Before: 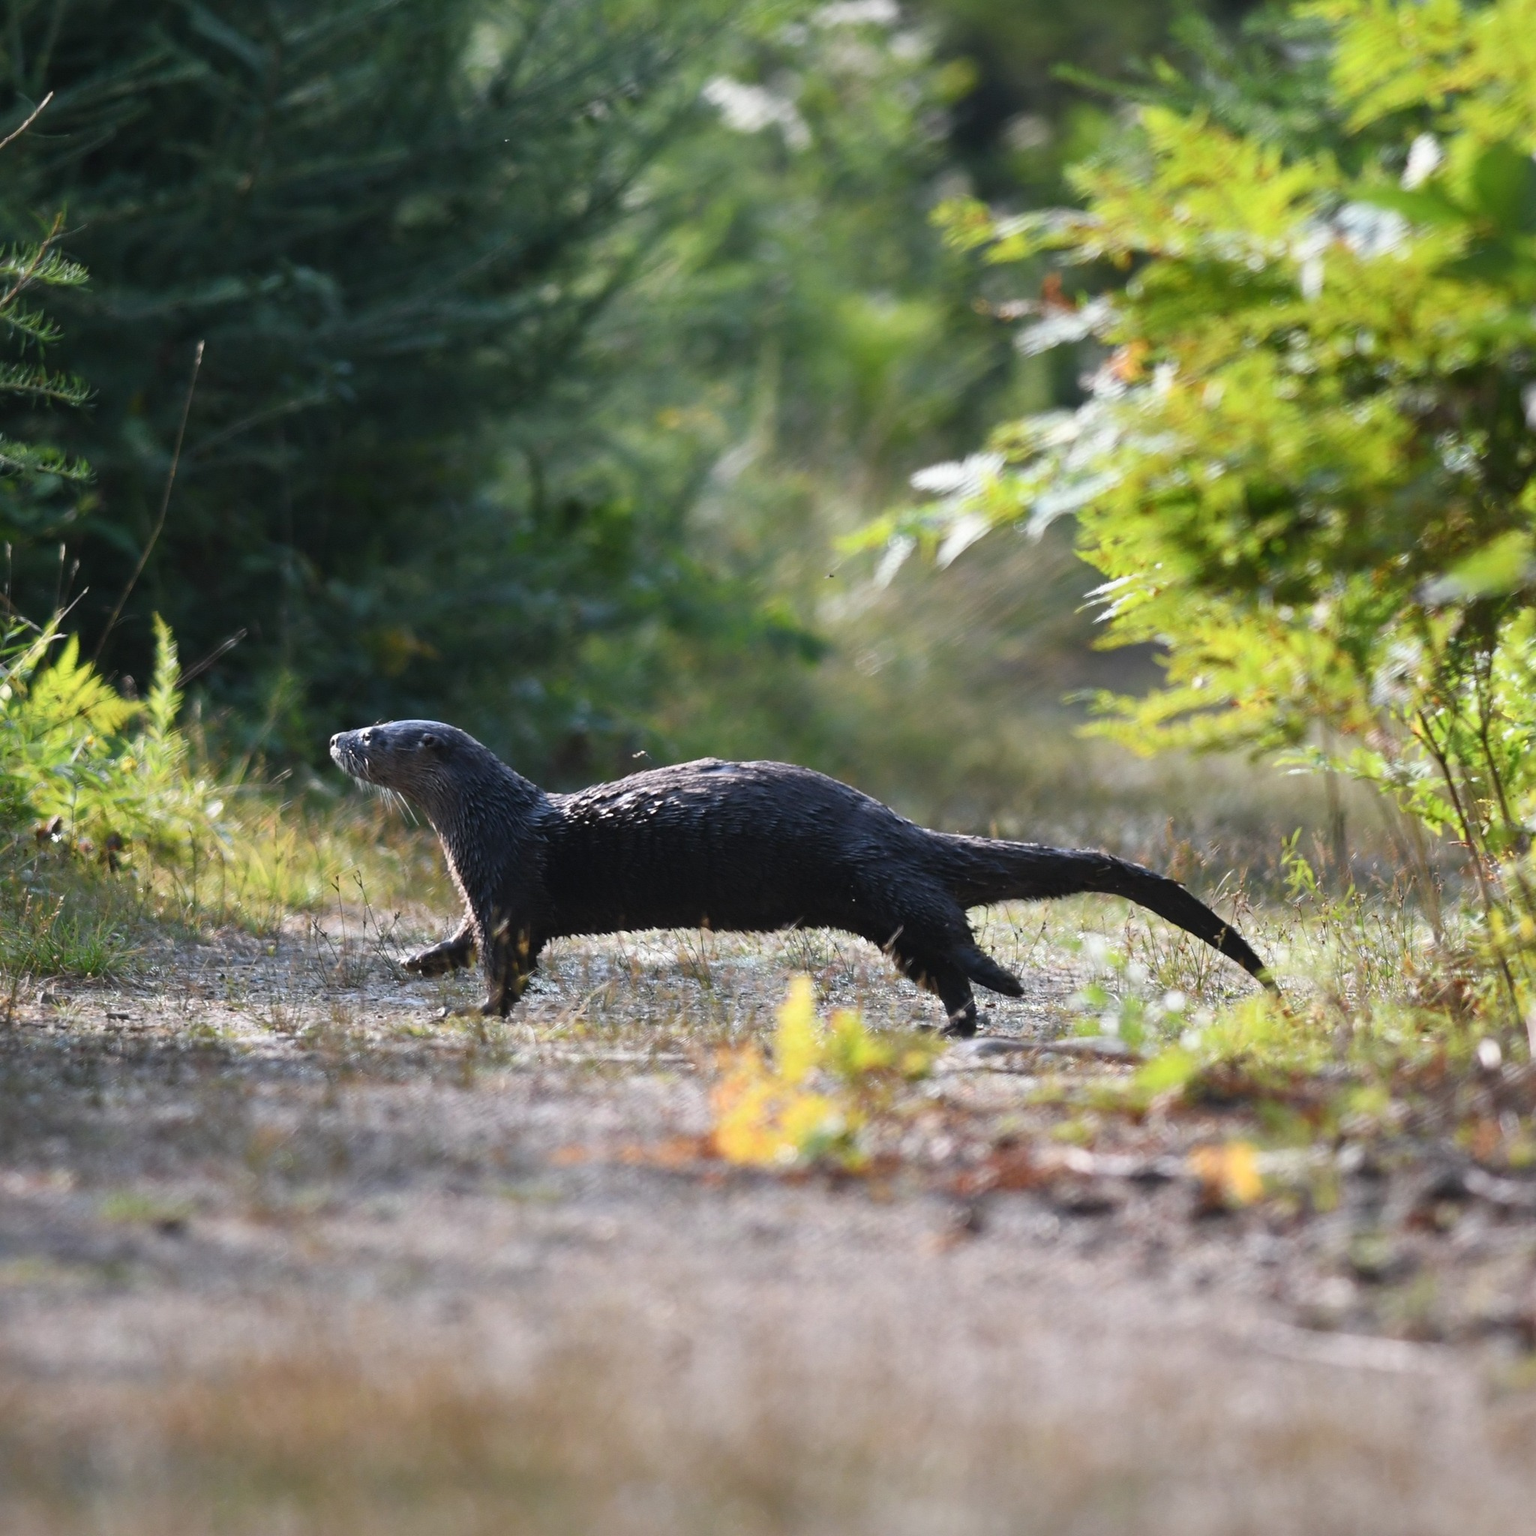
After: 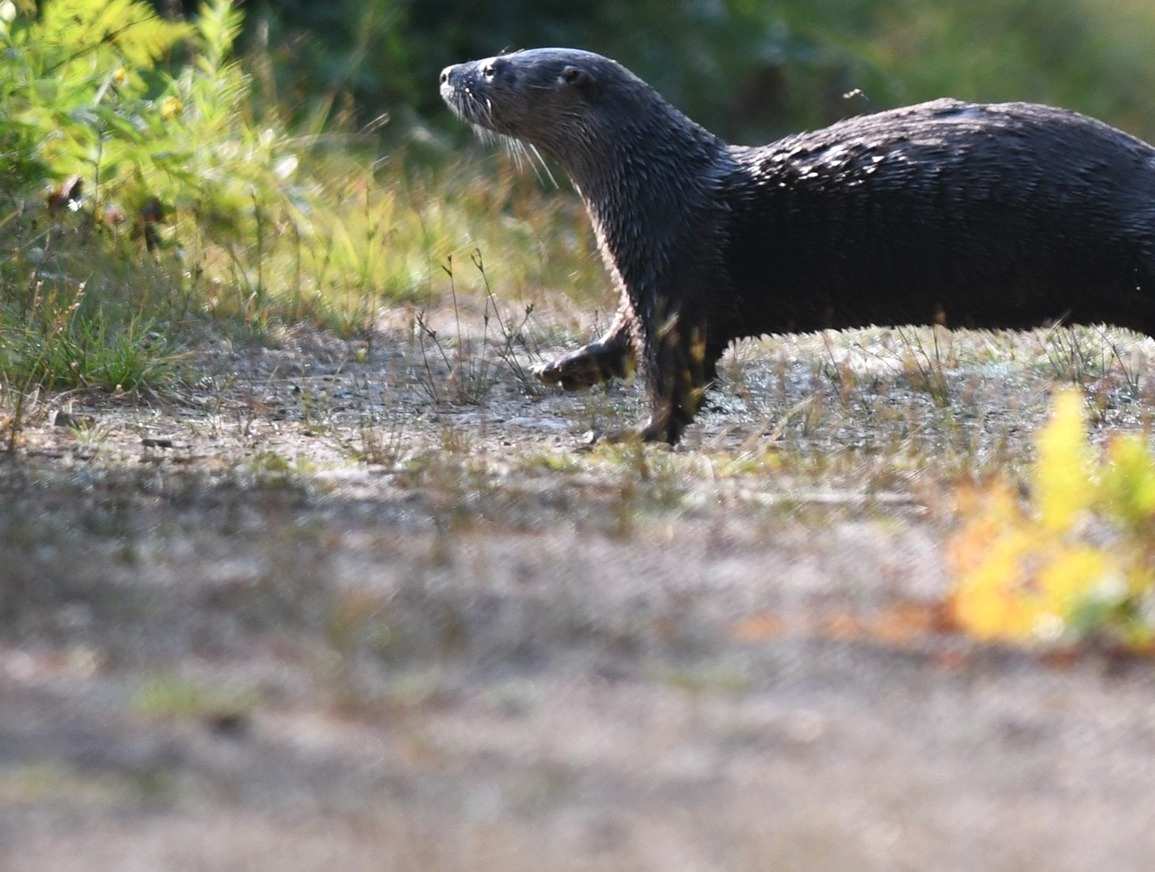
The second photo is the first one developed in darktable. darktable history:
exposure: exposure 0.129 EV, compensate exposure bias true, compensate highlight preservation false
crop: top 44.539%, right 43.583%, bottom 12.836%
